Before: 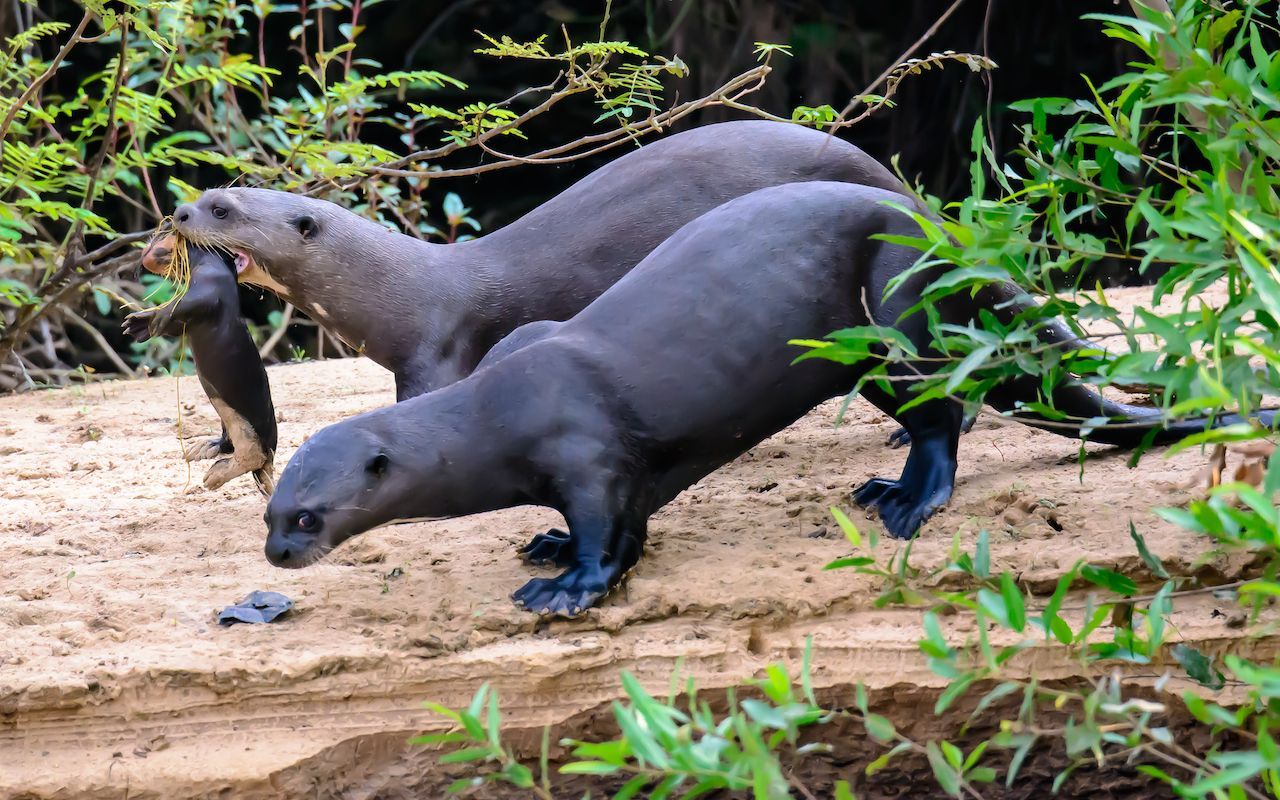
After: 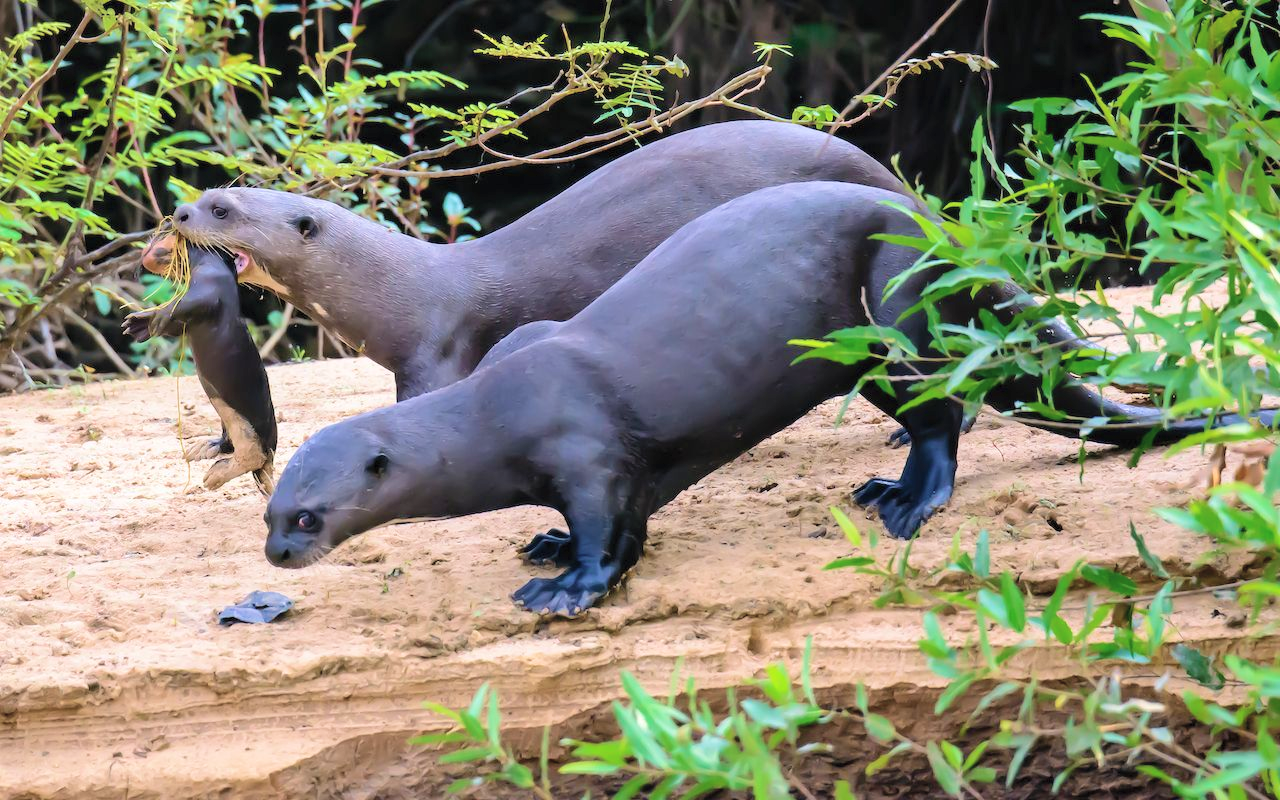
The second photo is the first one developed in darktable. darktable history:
contrast brightness saturation: brightness 0.154
velvia: on, module defaults
